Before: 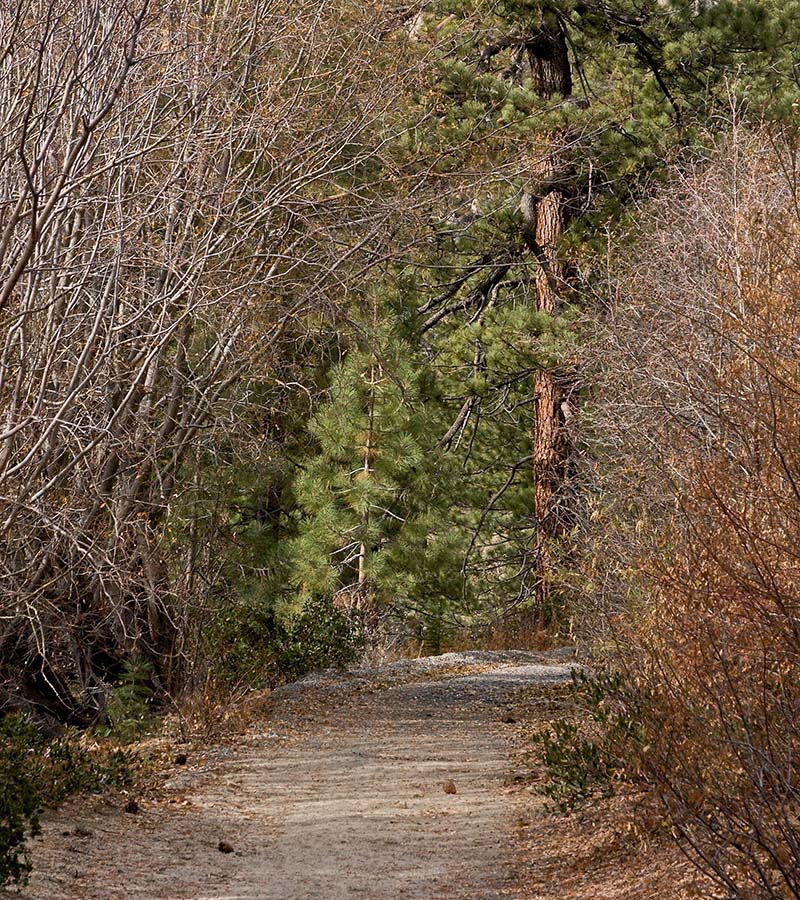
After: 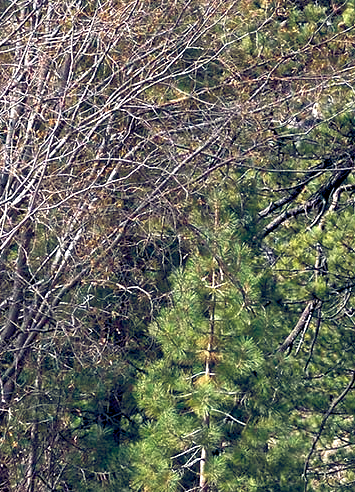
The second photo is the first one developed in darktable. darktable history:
color balance rgb: power › luminance -7.535%, power › chroma 1.124%, power › hue 217.62°, global offset › luminance -0.303%, global offset › chroma 0.304%, global offset › hue 262.31°, perceptual saturation grading › global saturation 30.938%, perceptual brilliance grading › global brilliance 30.028%
crop: left 19.975%, top 10.765%, right 35.534%, bottom 34.526%
